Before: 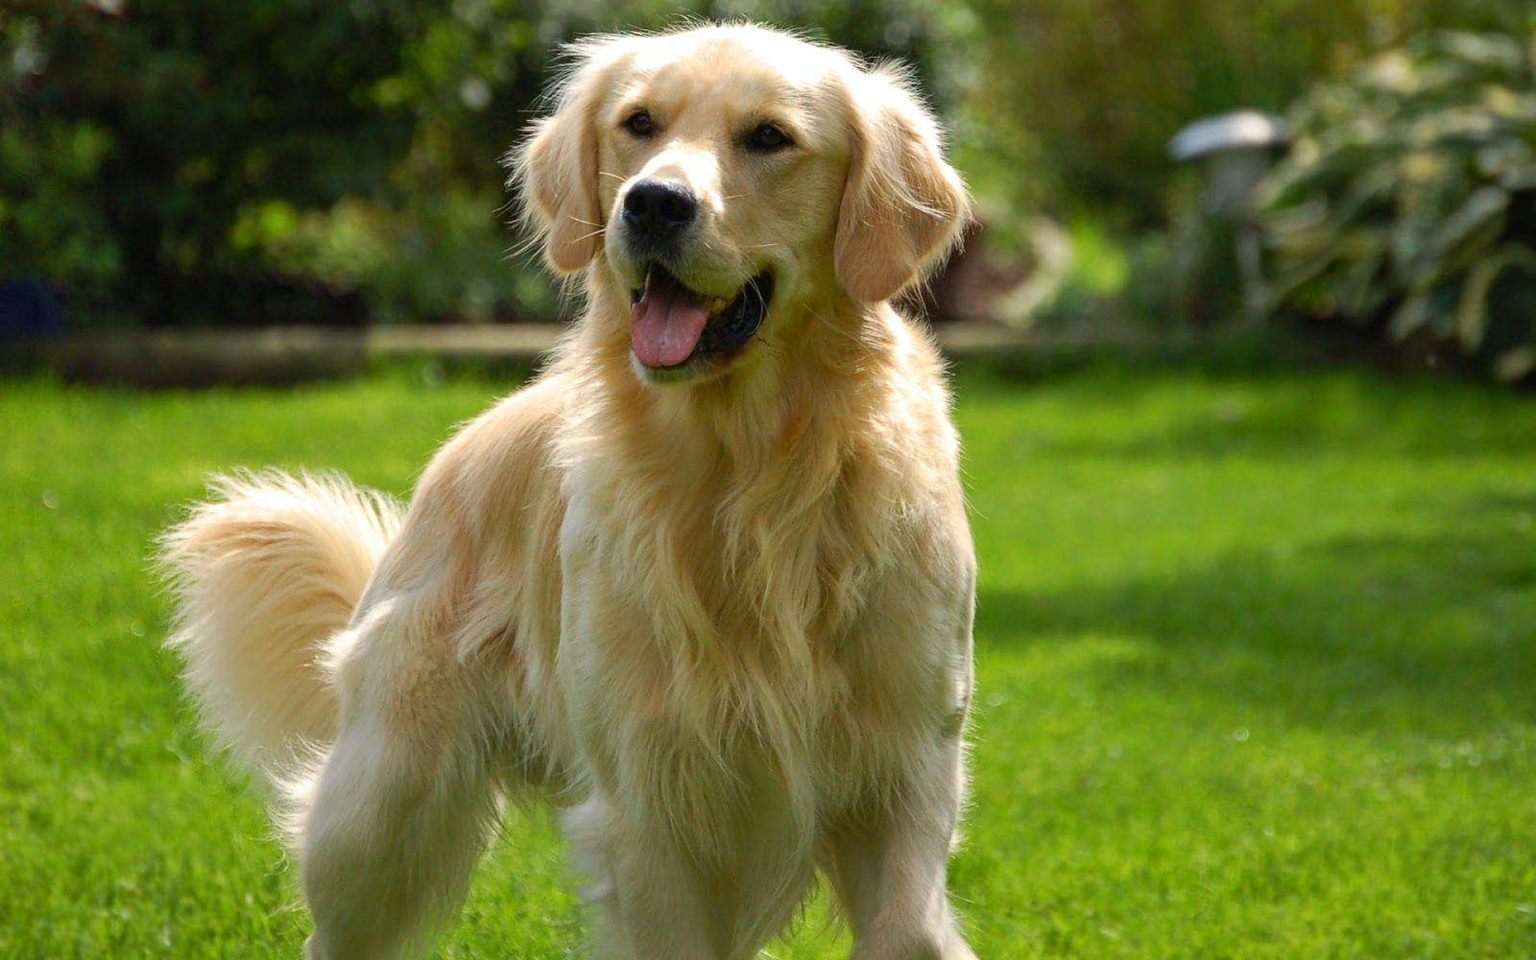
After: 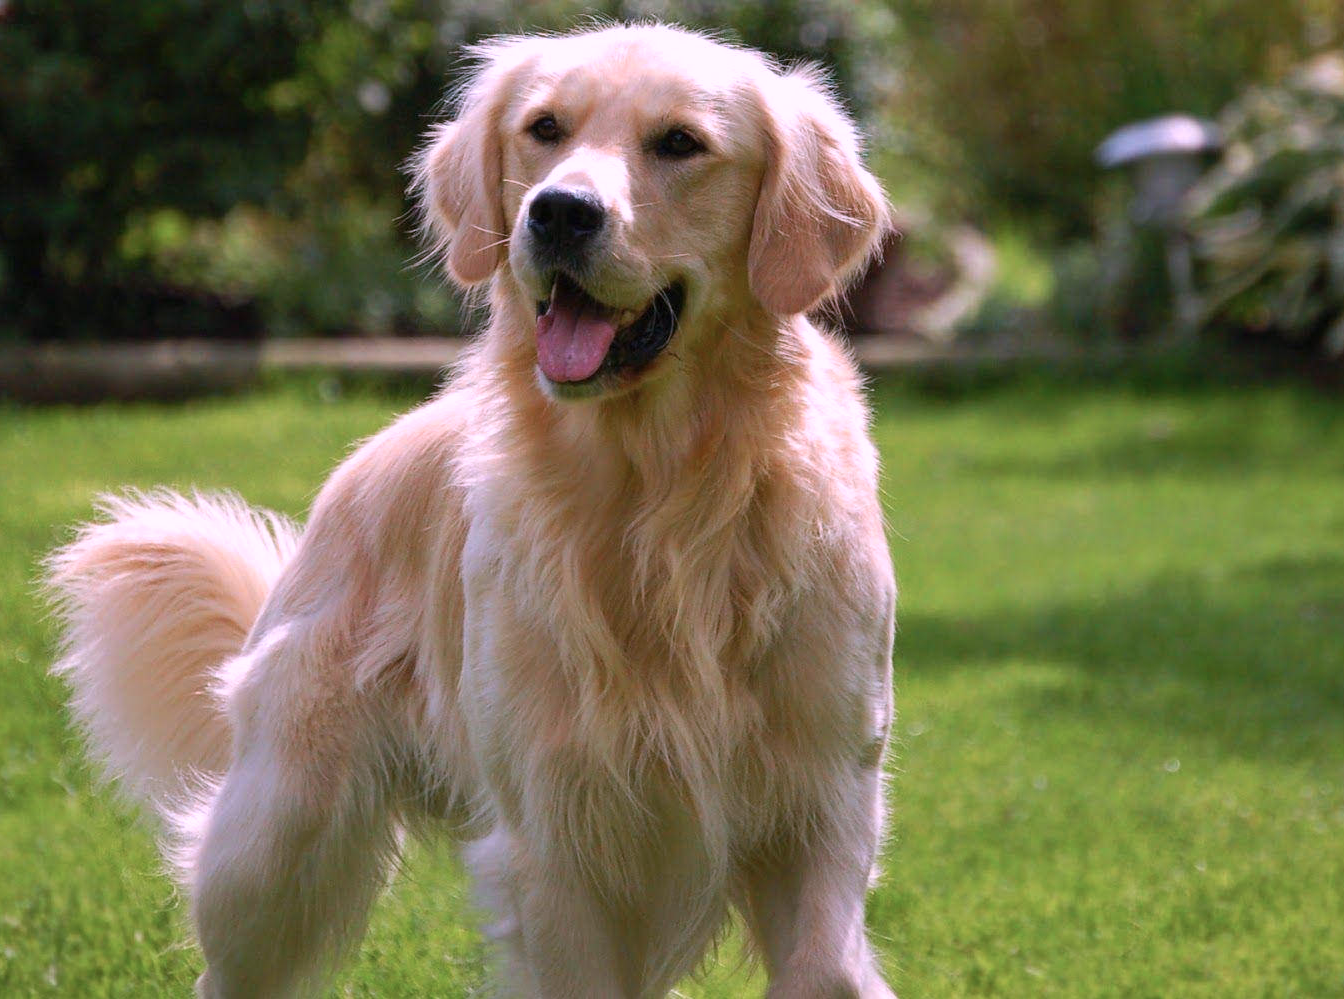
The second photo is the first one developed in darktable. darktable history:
color correction: highlights a* 15.03, highlights b* -25.07
exposure: exposure -0.01 EV, compensate highlight preservation false
crop: left 7.598%, right 7.873%
